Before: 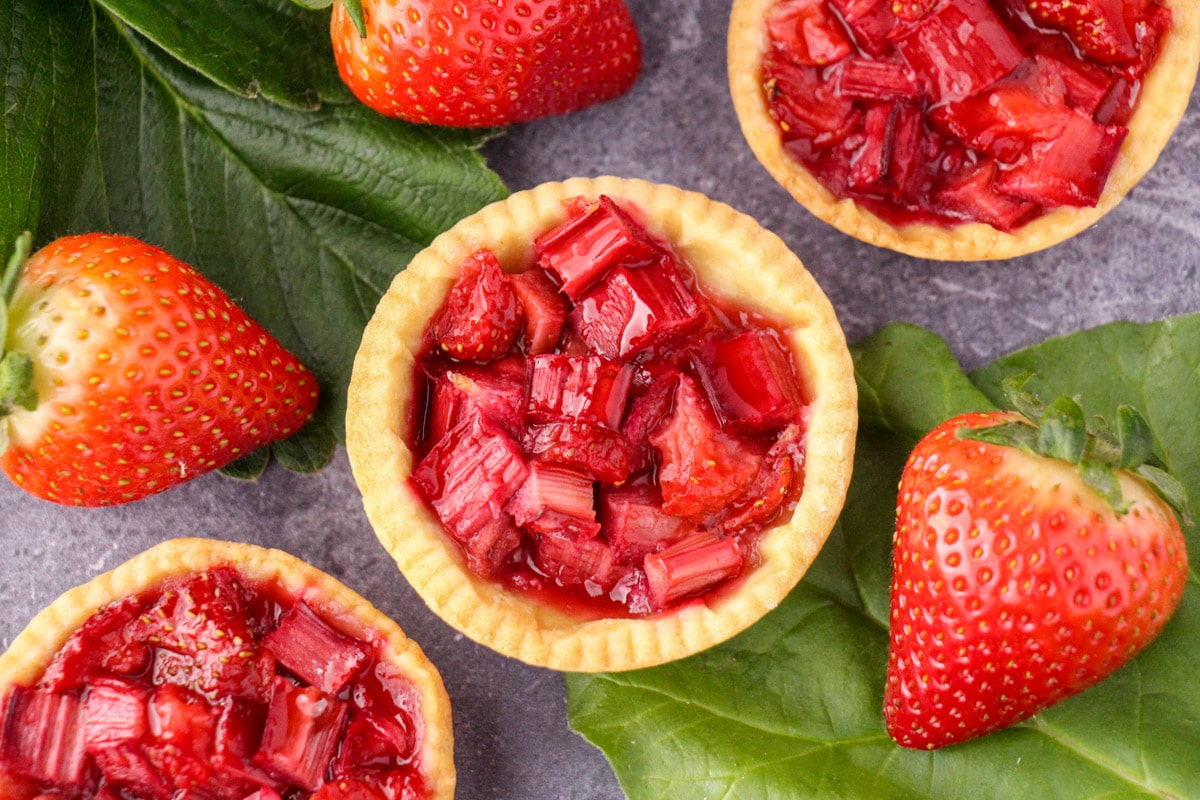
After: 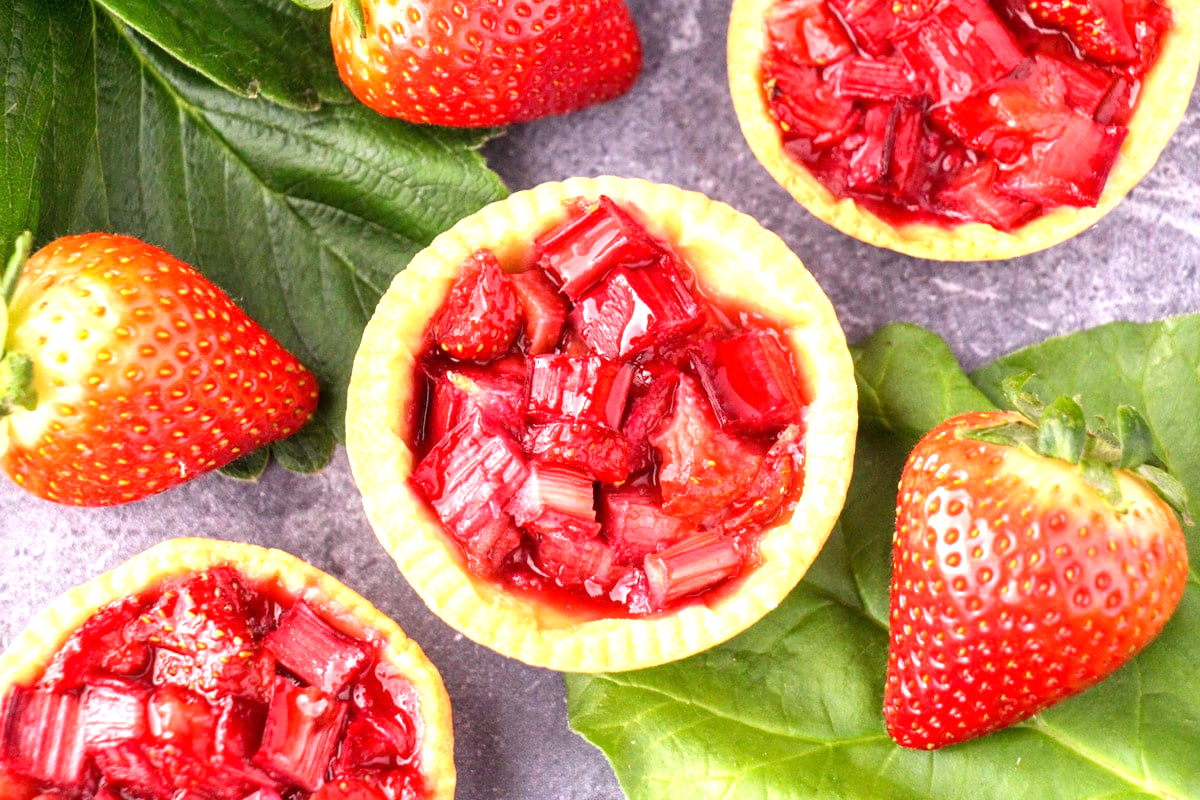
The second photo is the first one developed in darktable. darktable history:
exposure: exposure 1.089 EV, compensate highlight preservation false
